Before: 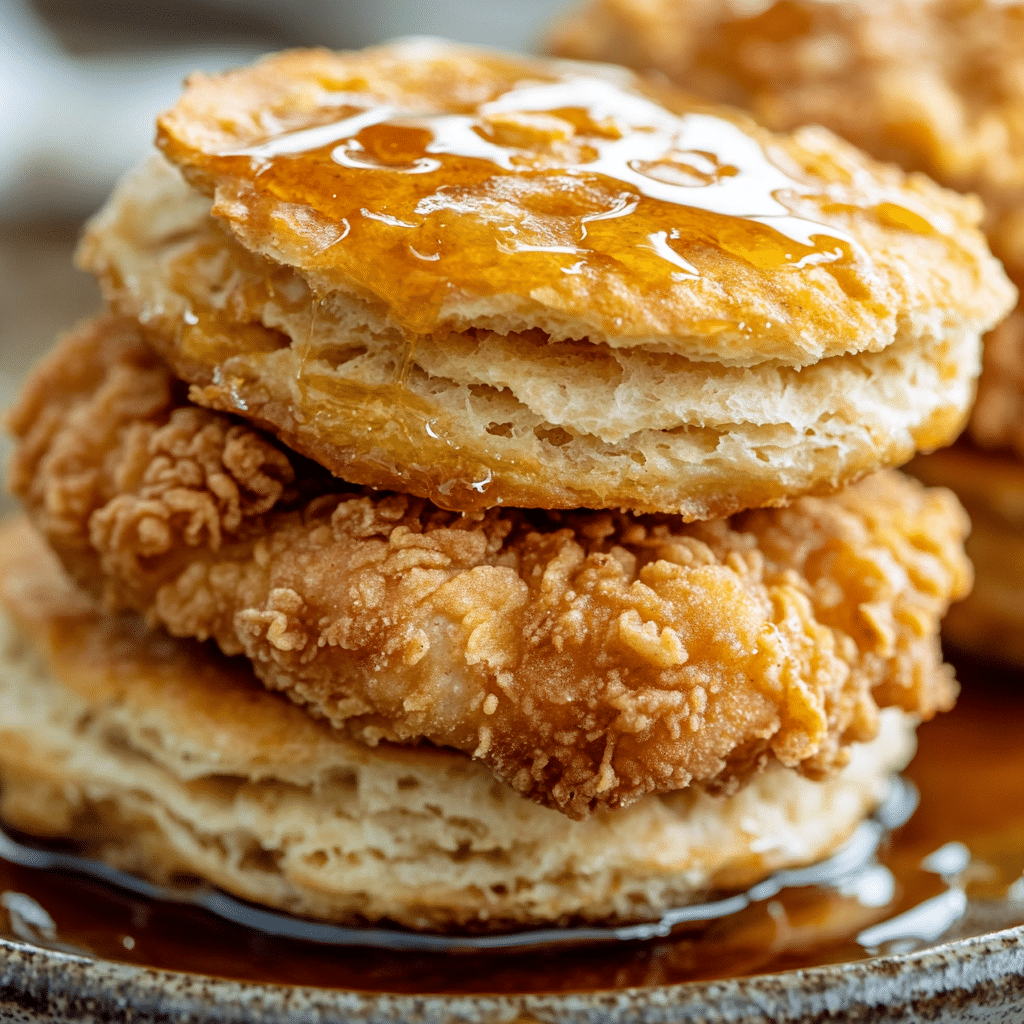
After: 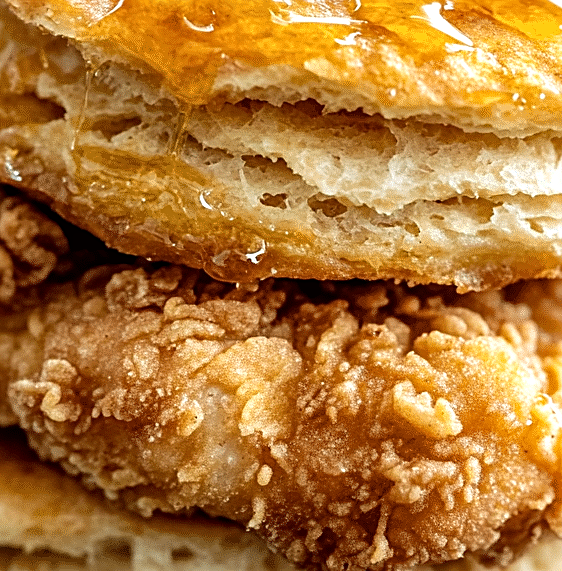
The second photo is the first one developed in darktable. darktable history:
sharpen: on, module defaults
local contrast: highlights 101%, shadows 97%, detail 119%, midtone range 0.2
tone equalizer: -8 EV -0.387 EV, -7 EV -0.398 EV, -6 EV -0.321 EV, -5 EV -0.196 EV, -3 EV 0.209 EV, -2 EV 0.346 EV, -1 EV 0.41 EV, +0 EV 0.441 EV, edges refinement/feathering 500, mask exposure compensation -1.57 EV, preserve details no
crop and rotate: left 22.147%, top 22.444%, right 22.9%, bottom 21.75%
